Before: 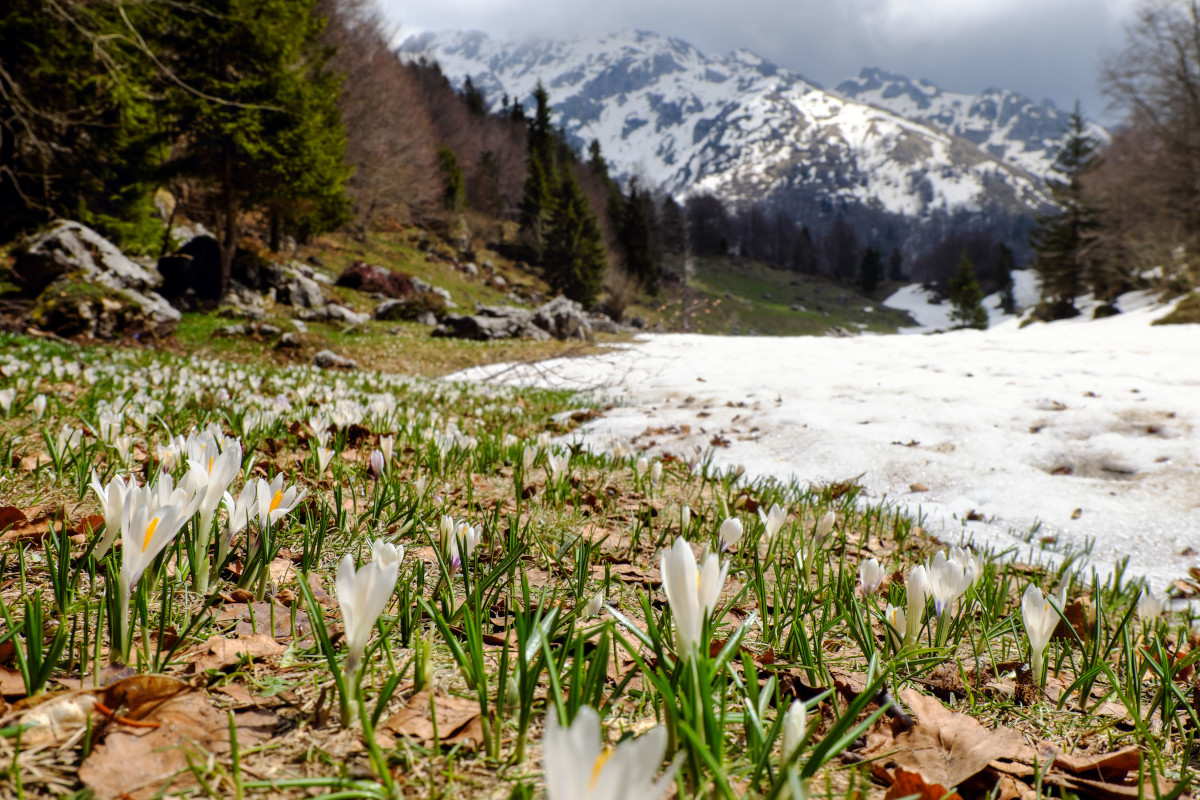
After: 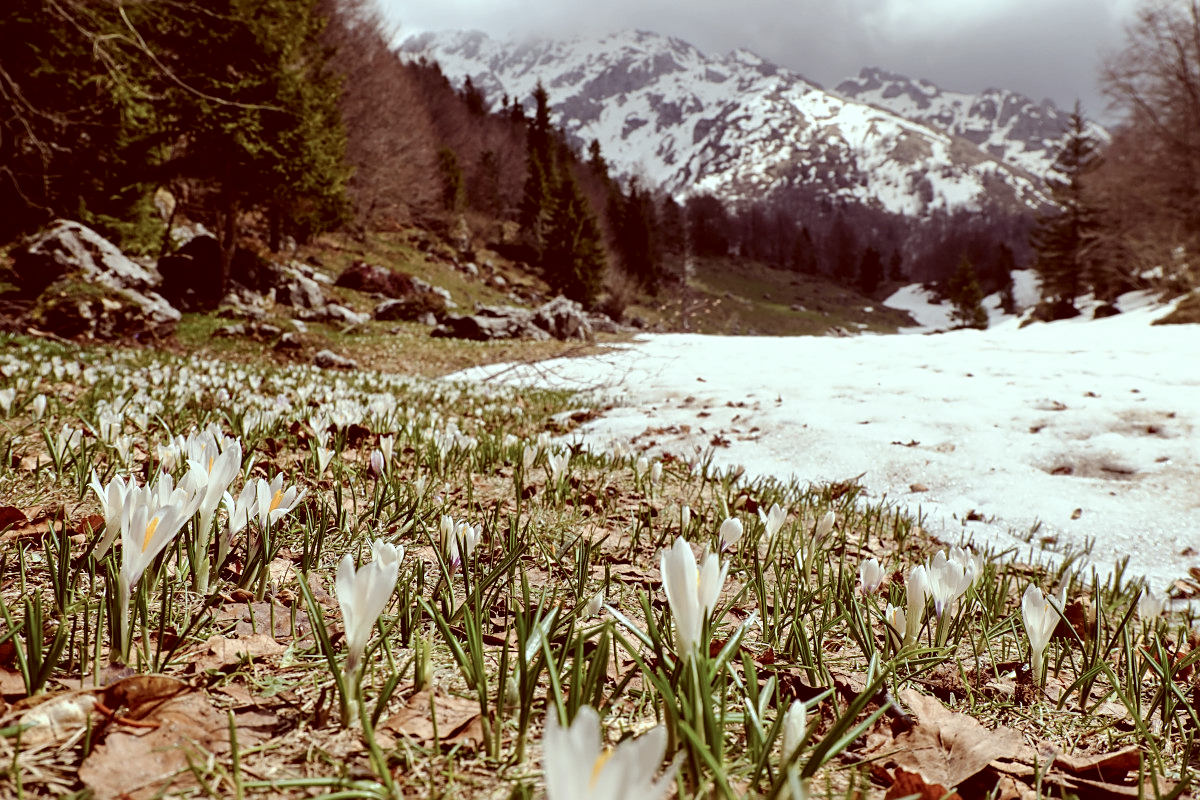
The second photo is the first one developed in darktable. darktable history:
color correction: highlights a* -7.23, highlights b* -0.161, shadows a* 20.08, shadows b* 11.73
sharpen: on, module defaults
contrast brightness saturation: contrast 0.1, saturation -0.36
